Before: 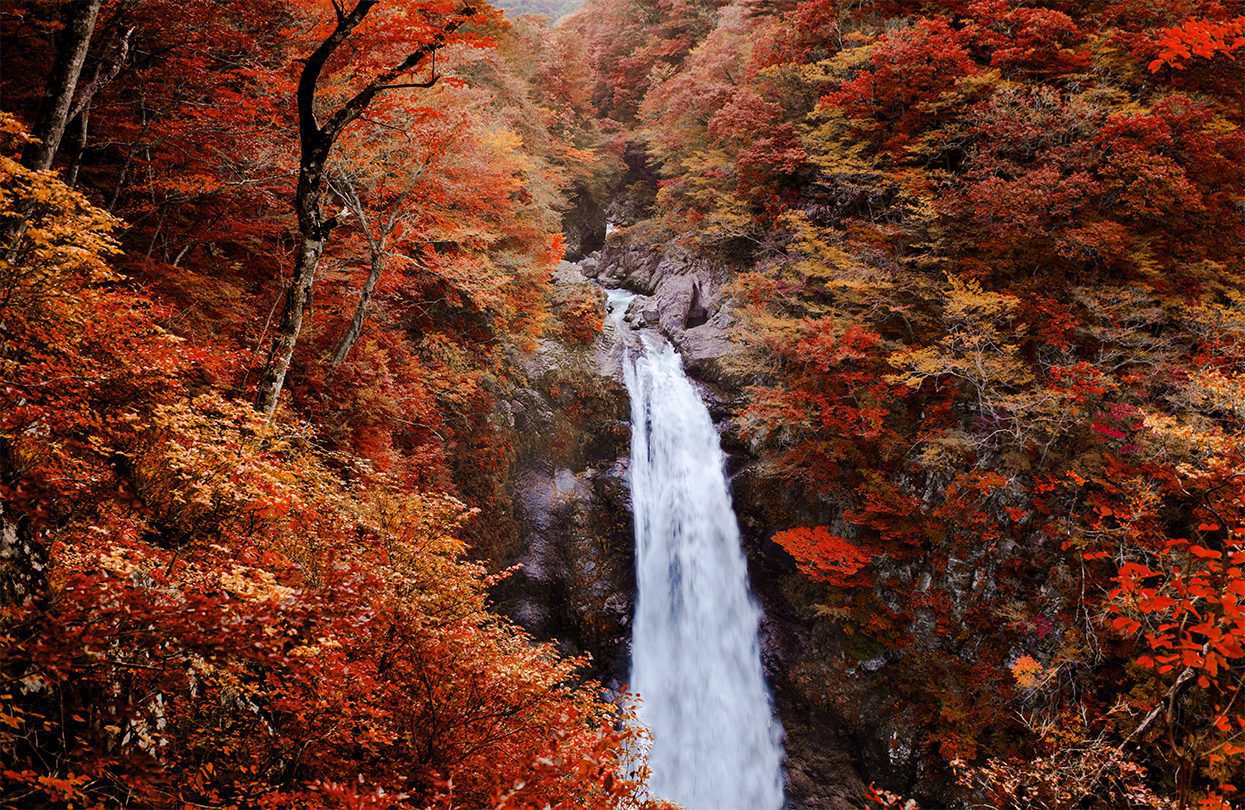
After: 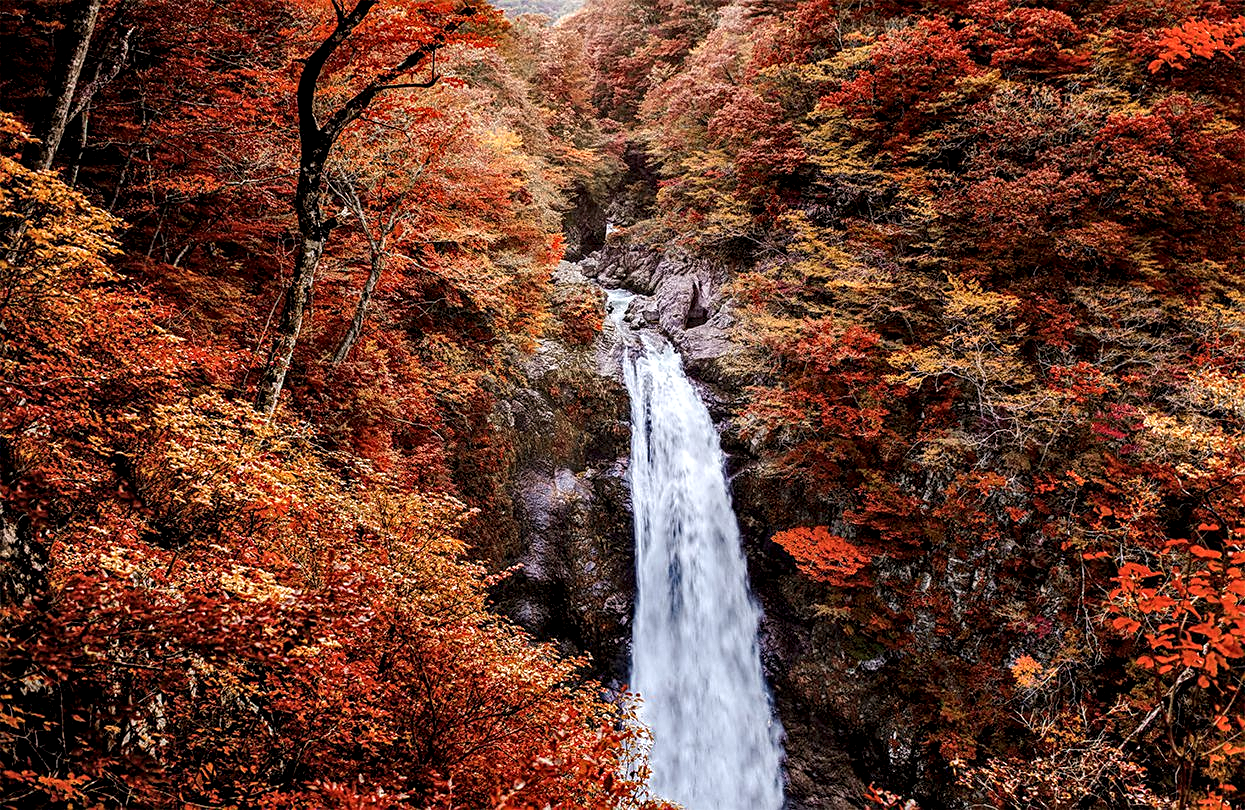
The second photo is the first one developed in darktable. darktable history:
sharpen: on, module defaults
local contrast: highlights 20%, shadows 70%, detail 170%
